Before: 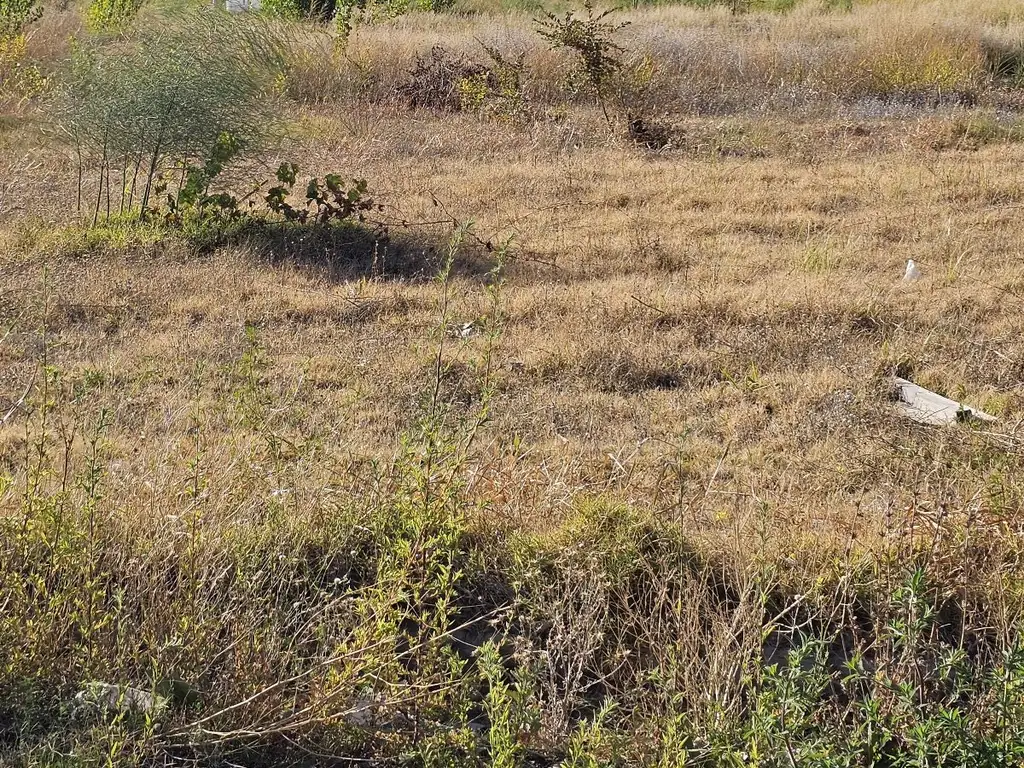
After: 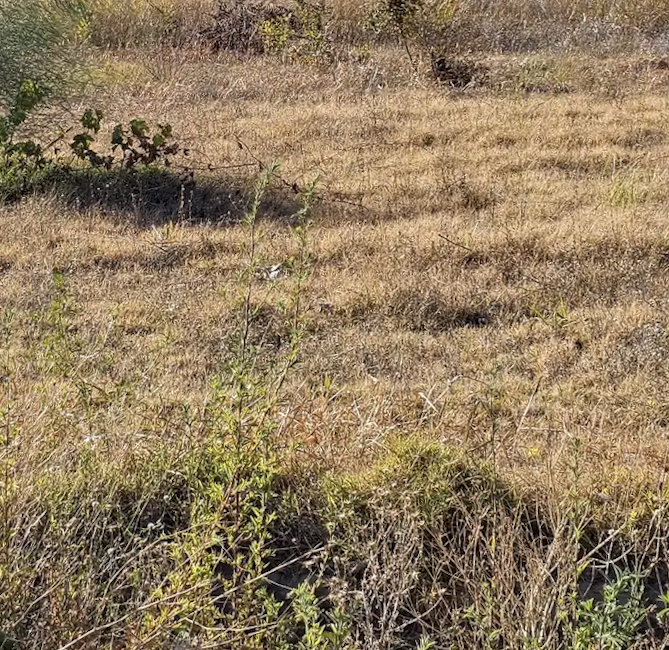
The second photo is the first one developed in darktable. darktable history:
local contrast: on, module defaults
shadows and highlights: highlights color adjustment 0%, low approximation 0.01, soften with gaussian
crop and rotate: angle -3.27°, left 14.277%, top 0.028%, right 10.766%, bottom 0.028%
rotate and perspective: rotation -4.57°, crop left 0.054, crop right 0.944, crop top 0.087, crop bottom 0.914
